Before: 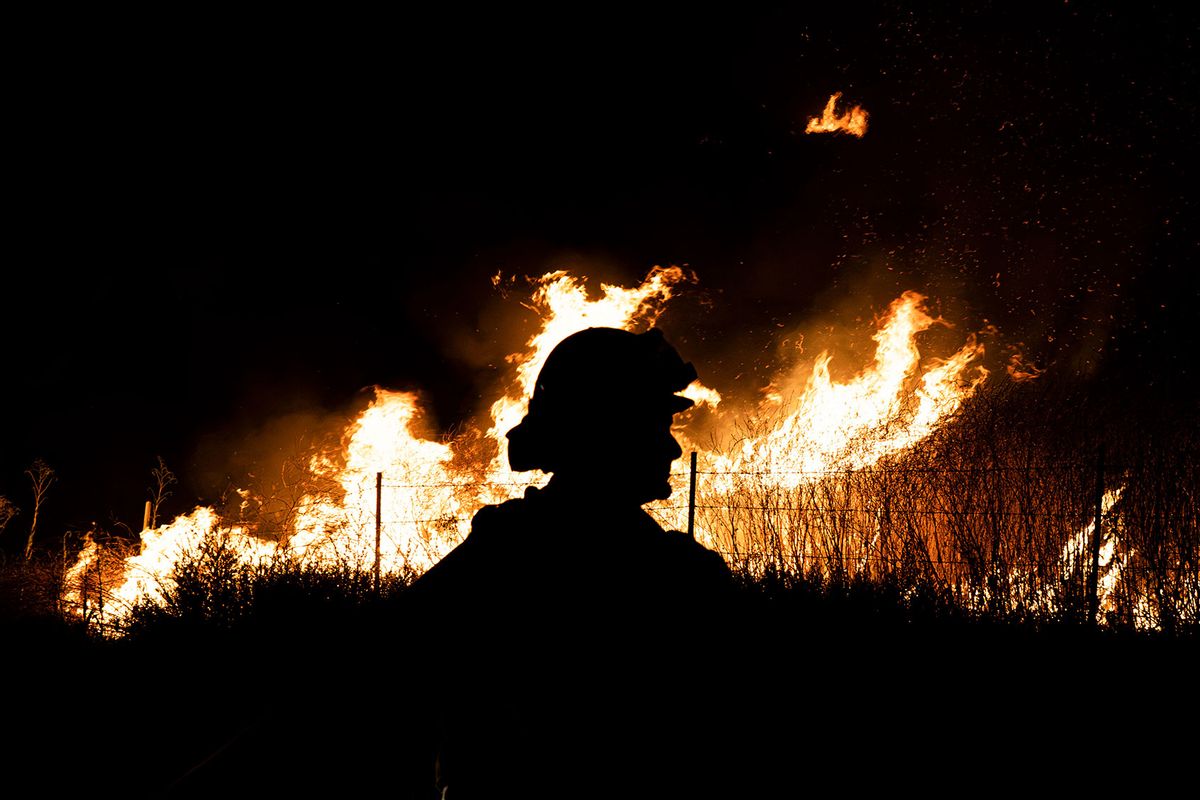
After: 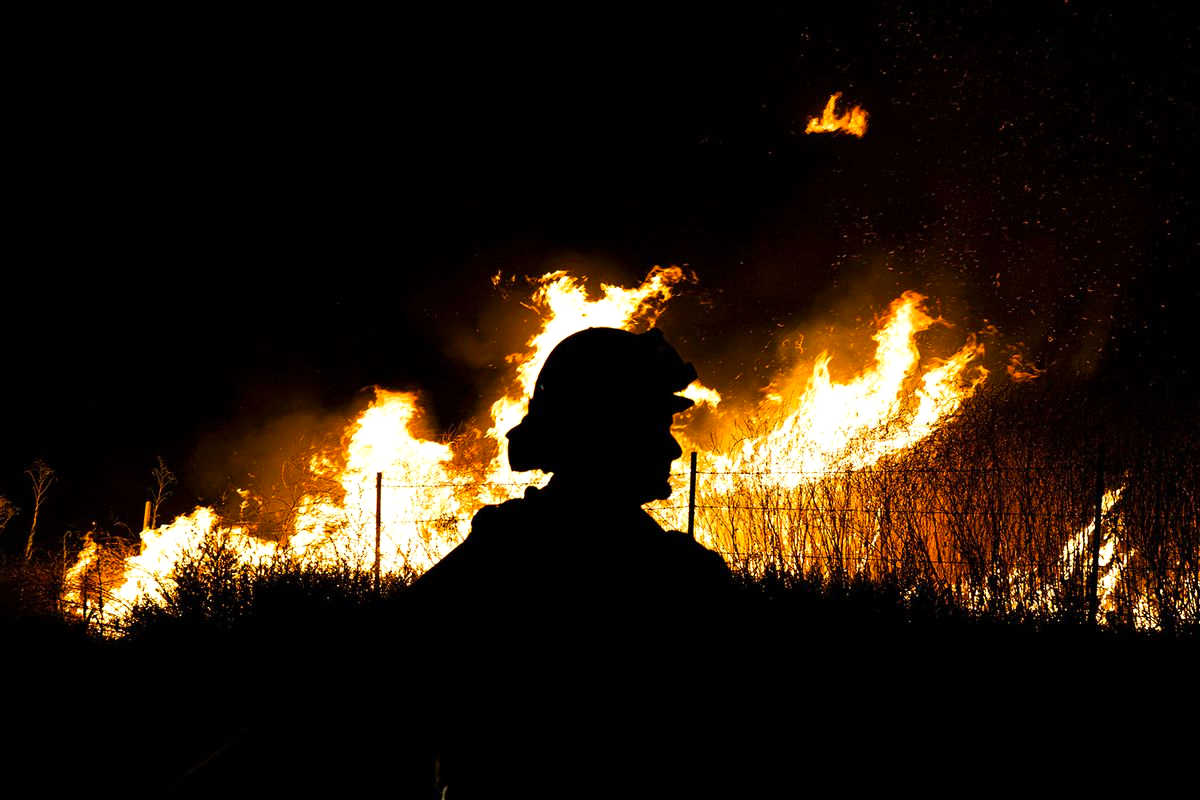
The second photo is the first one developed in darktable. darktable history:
color balance rgb: shadows lift › luminance -8.019%, shadows lift › chroma 2.413%, shadows lift › hue 167.78°, perceptual saturation grading › global saturation 19.537%, global vibrance 20%
exposure: exposure 0.265 EV, compensate exposure bias true, compensate highlight preservation false
